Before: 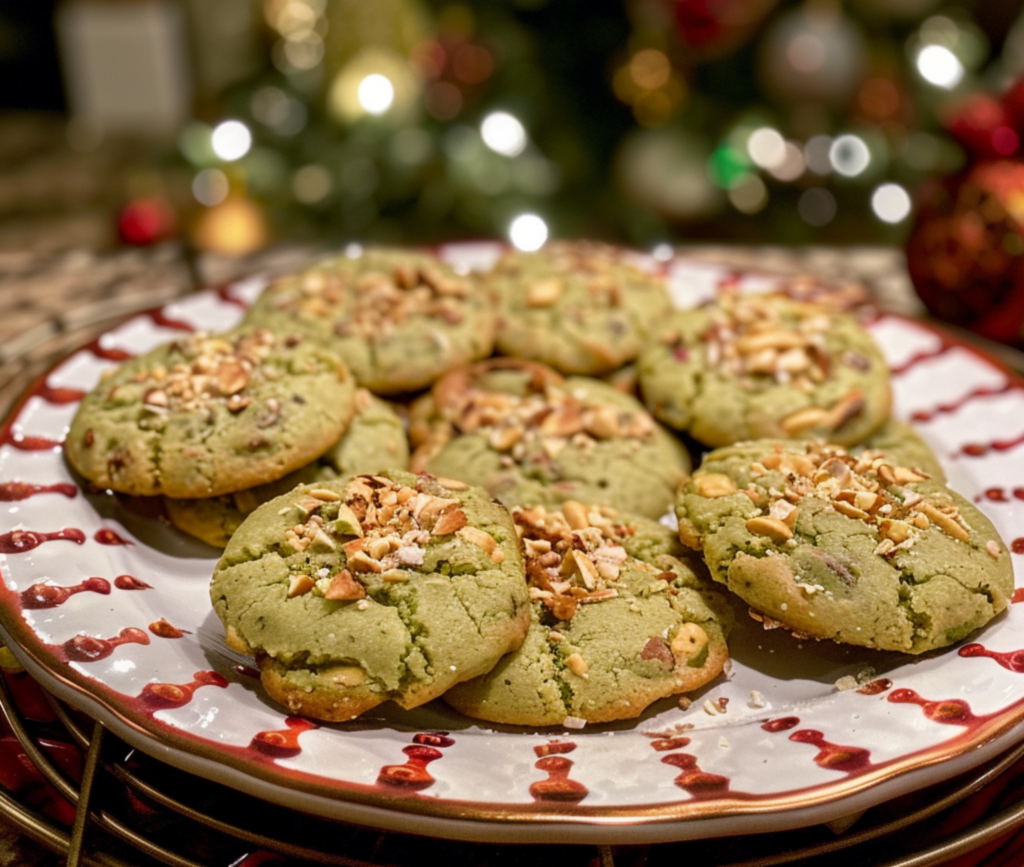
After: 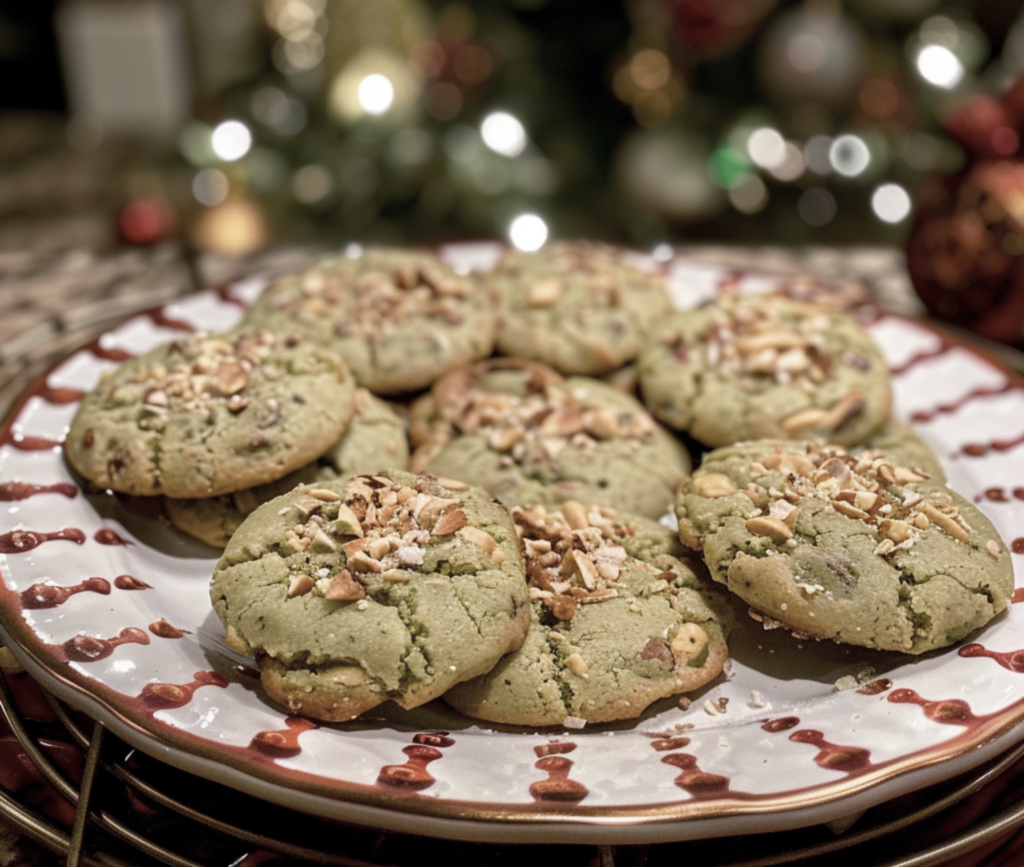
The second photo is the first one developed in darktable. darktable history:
color correction: highlights b* -0.021, saturation 0.595
